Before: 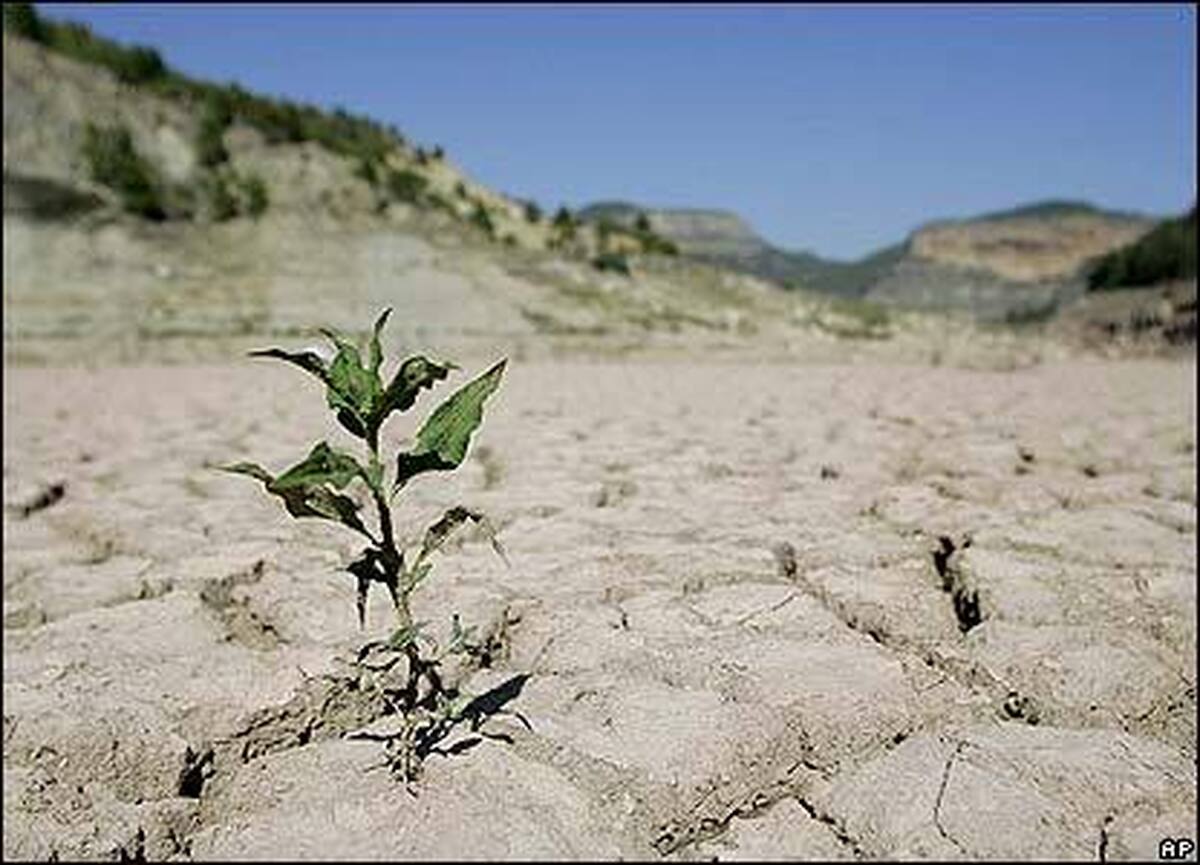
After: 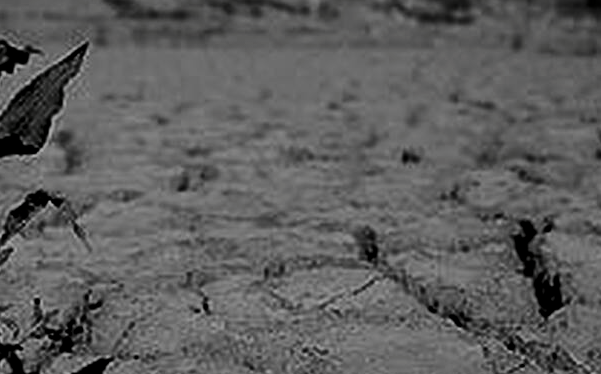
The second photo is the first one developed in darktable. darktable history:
filmic rgb: black relative exposure -7.65 EV, white relative exposure 4.56 EV, hardness 3.61
contrast brightness saturation: contrast 0.015, brightness -0.982, saturation -0.984
exposure: black level correction 0.031, exposure 0.334 EV, compensate highlight preservation false
crop: left 34.981%, top 36.614%, right 14.871%, bottom 20.049%
